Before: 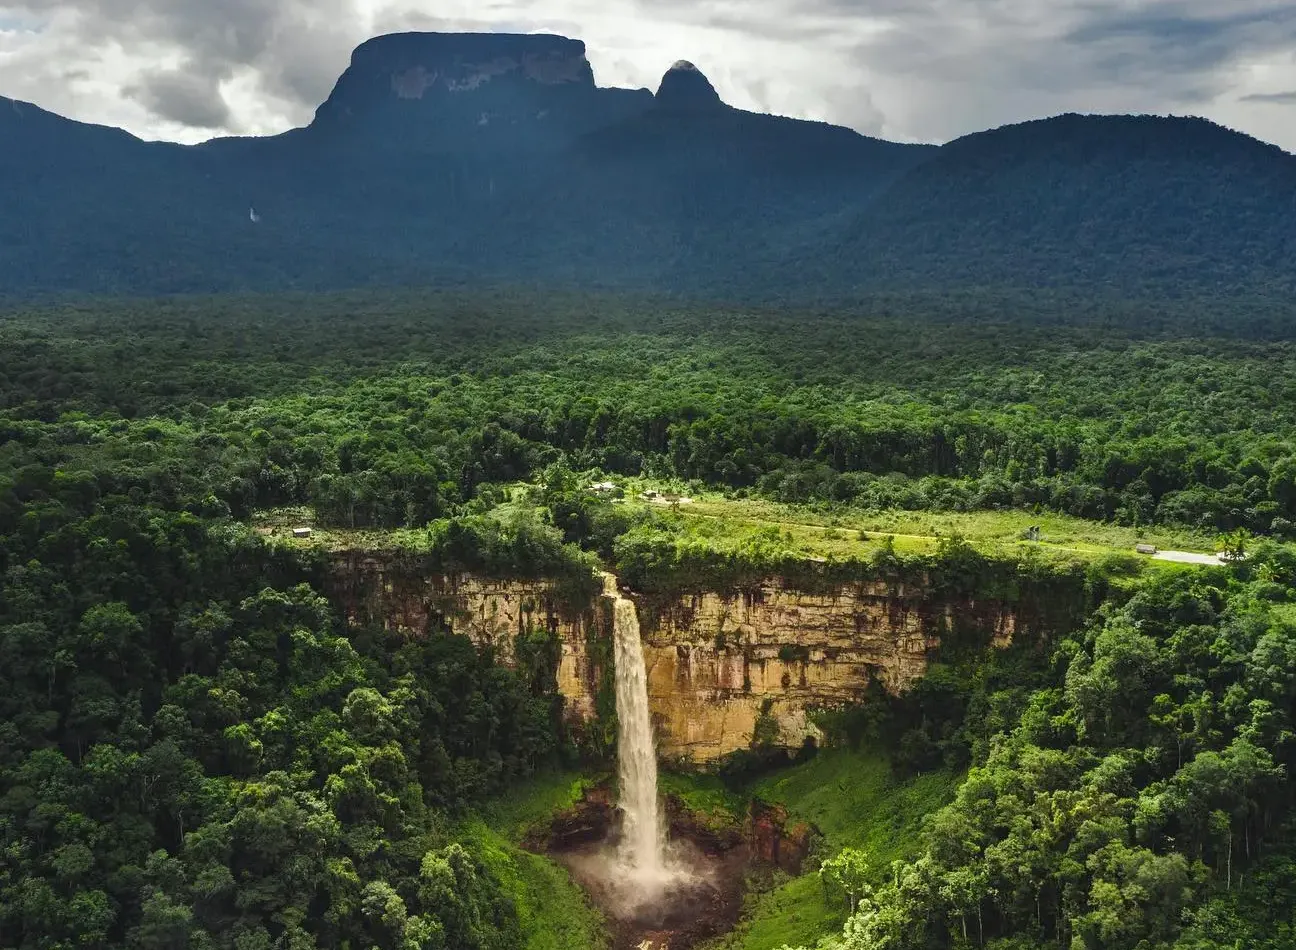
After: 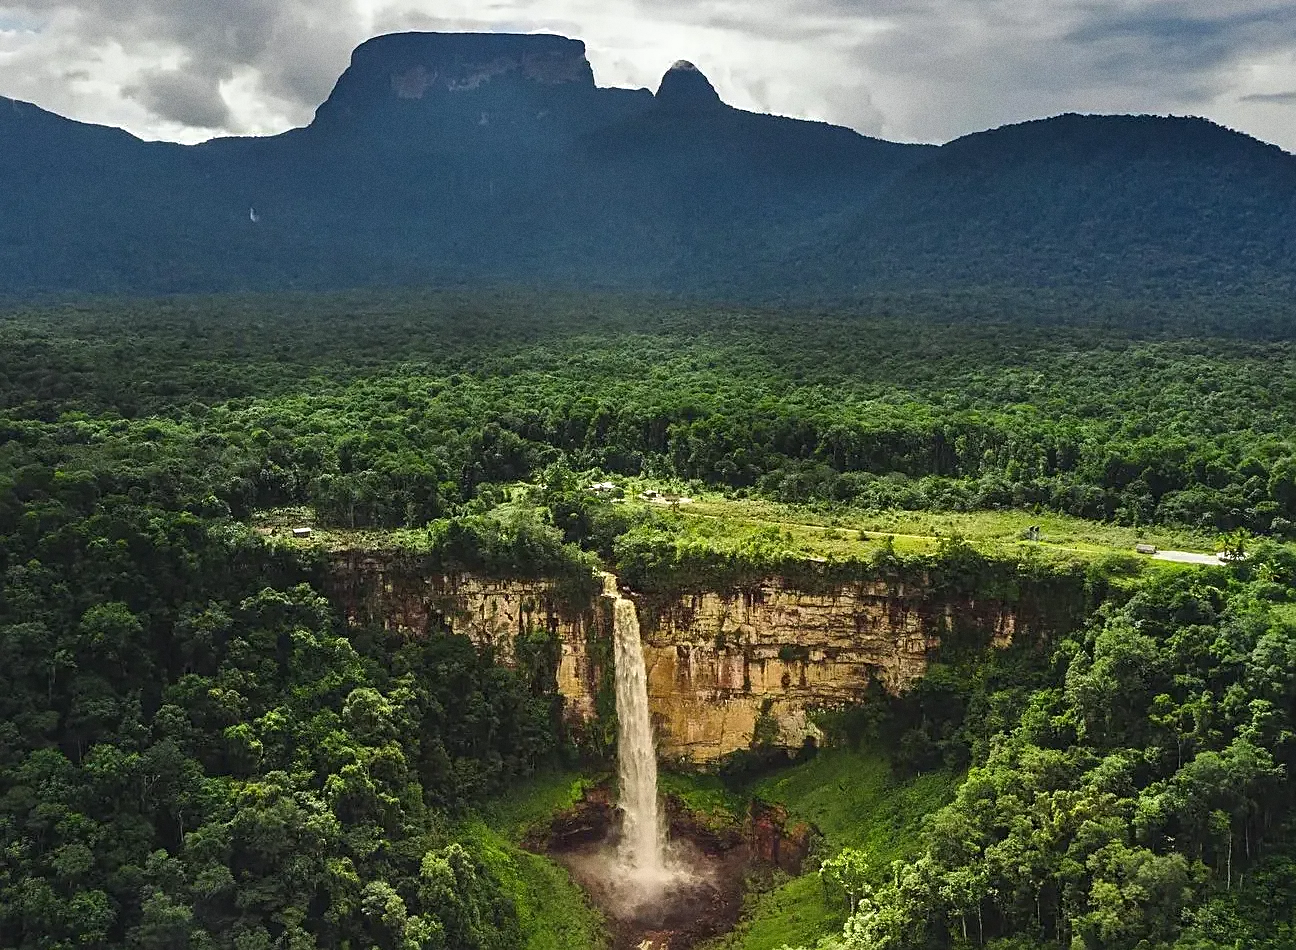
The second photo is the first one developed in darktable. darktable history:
sharpen: on, module defaults
grain: coarseness 0.47 ISO
